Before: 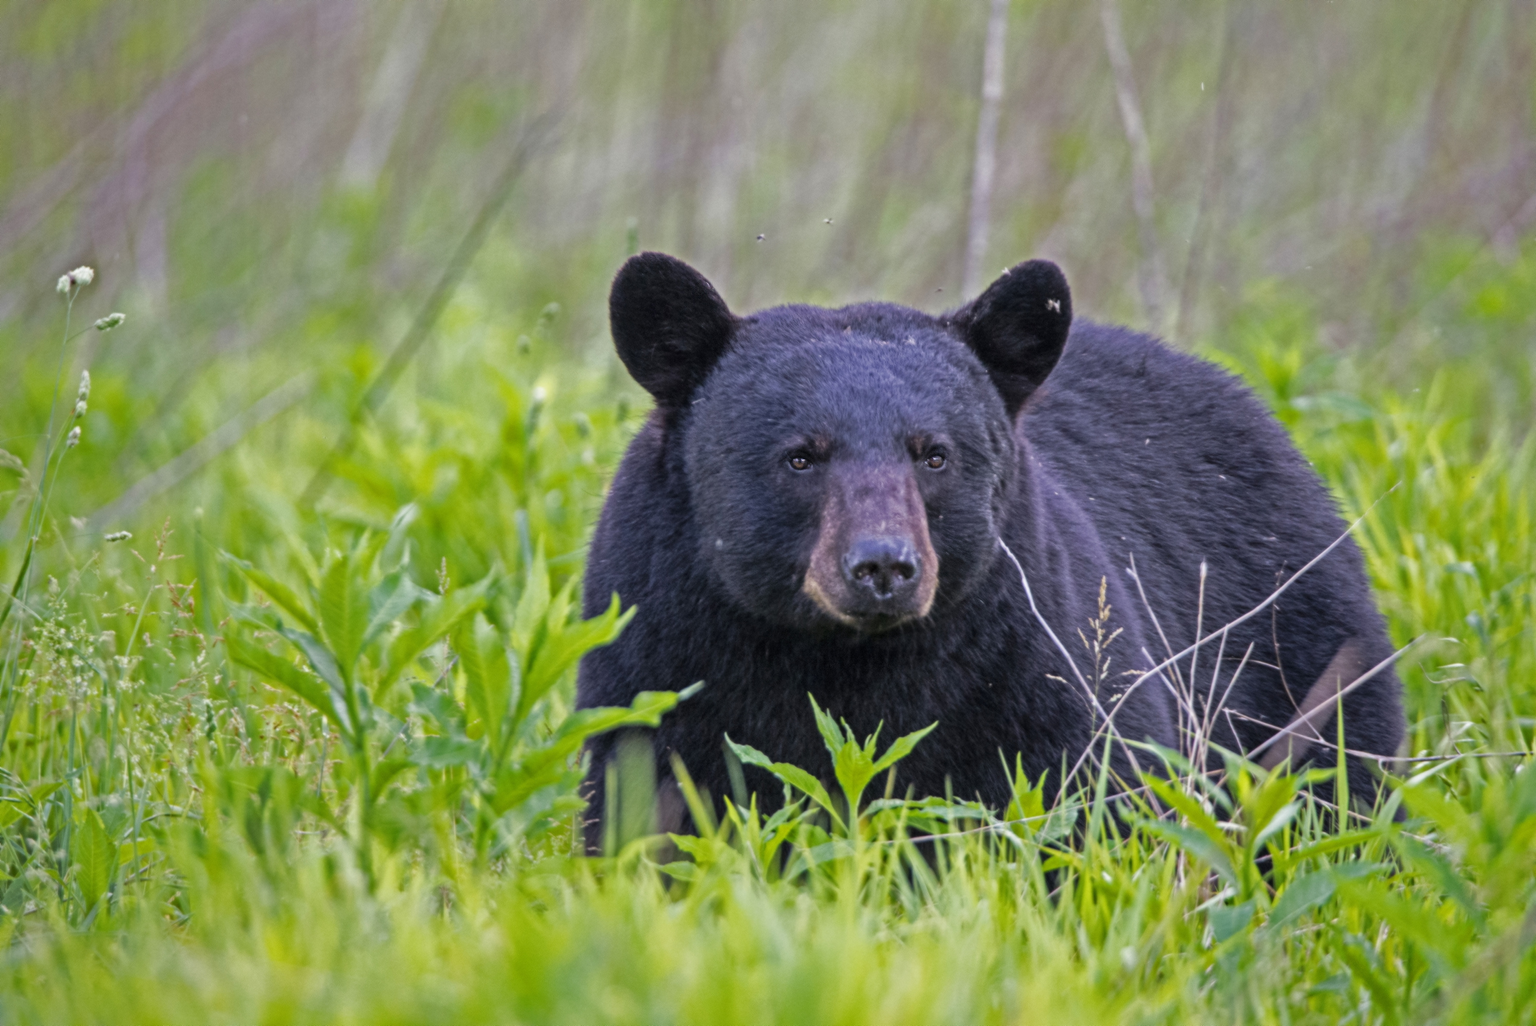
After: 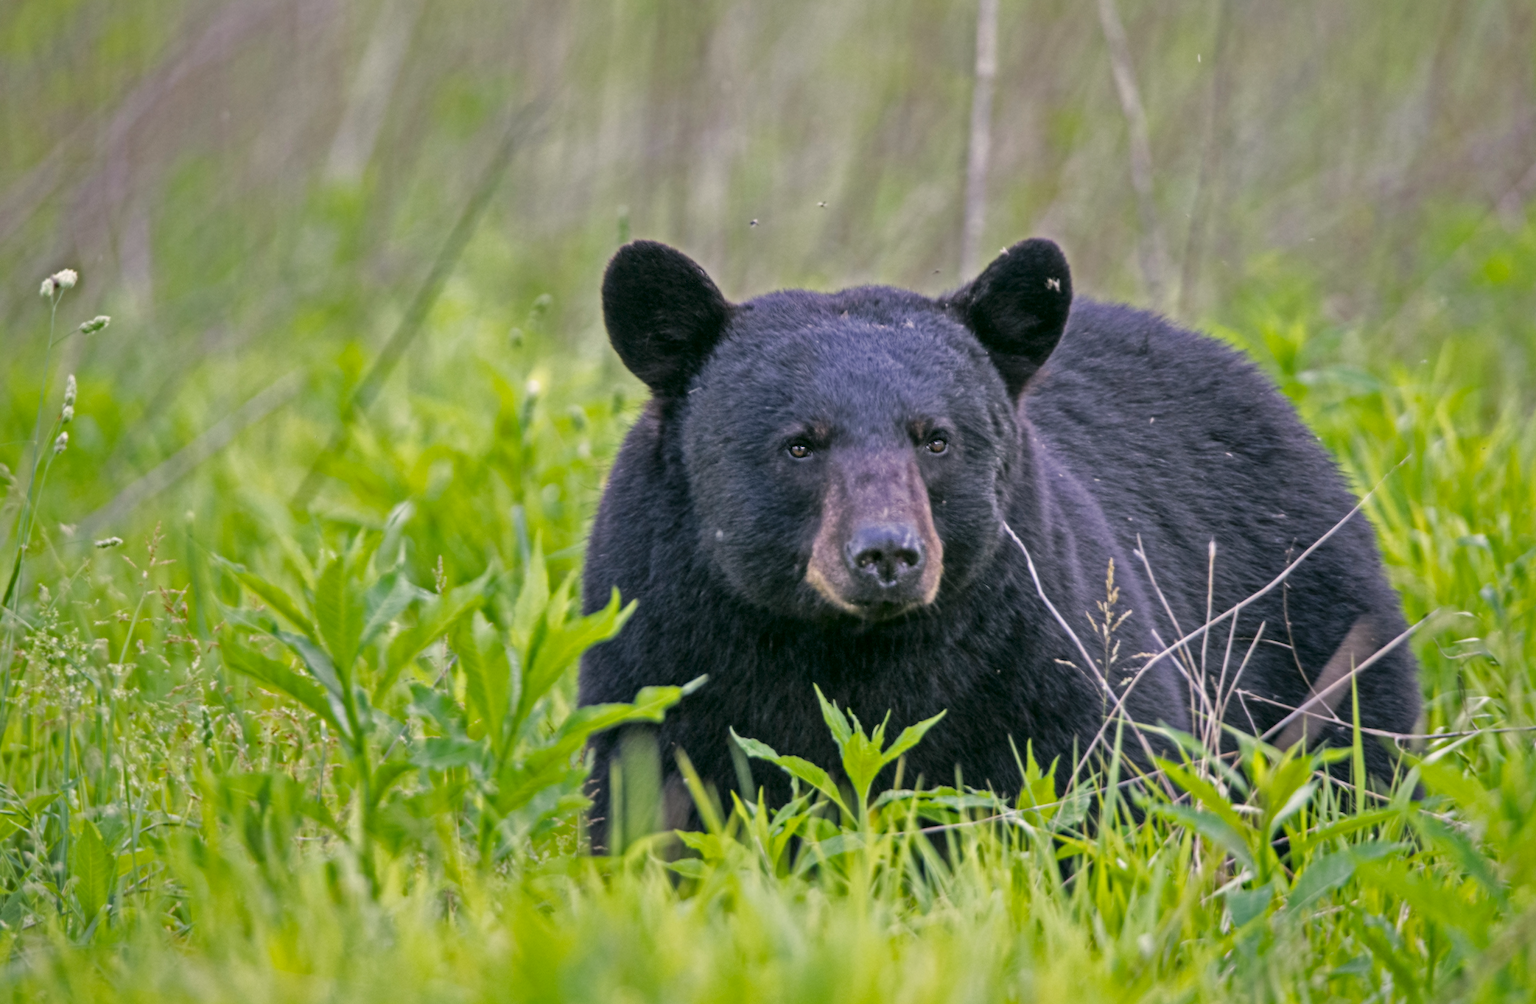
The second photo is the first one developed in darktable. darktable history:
exposure: black level correction 0.001, compensate highlight preservation false
rotate and perspective: rotation -1.42°, crop left 0.016, crop right 0.984, crop top 0.035, crop bottom 0.965
shadows and highlights: shadows 37.27, highlights -28.18, soften with gaussian
color correction: highlights a* 4.02, highlights b* 4.98, shadows a* -7.55, shadows b* 4.98
